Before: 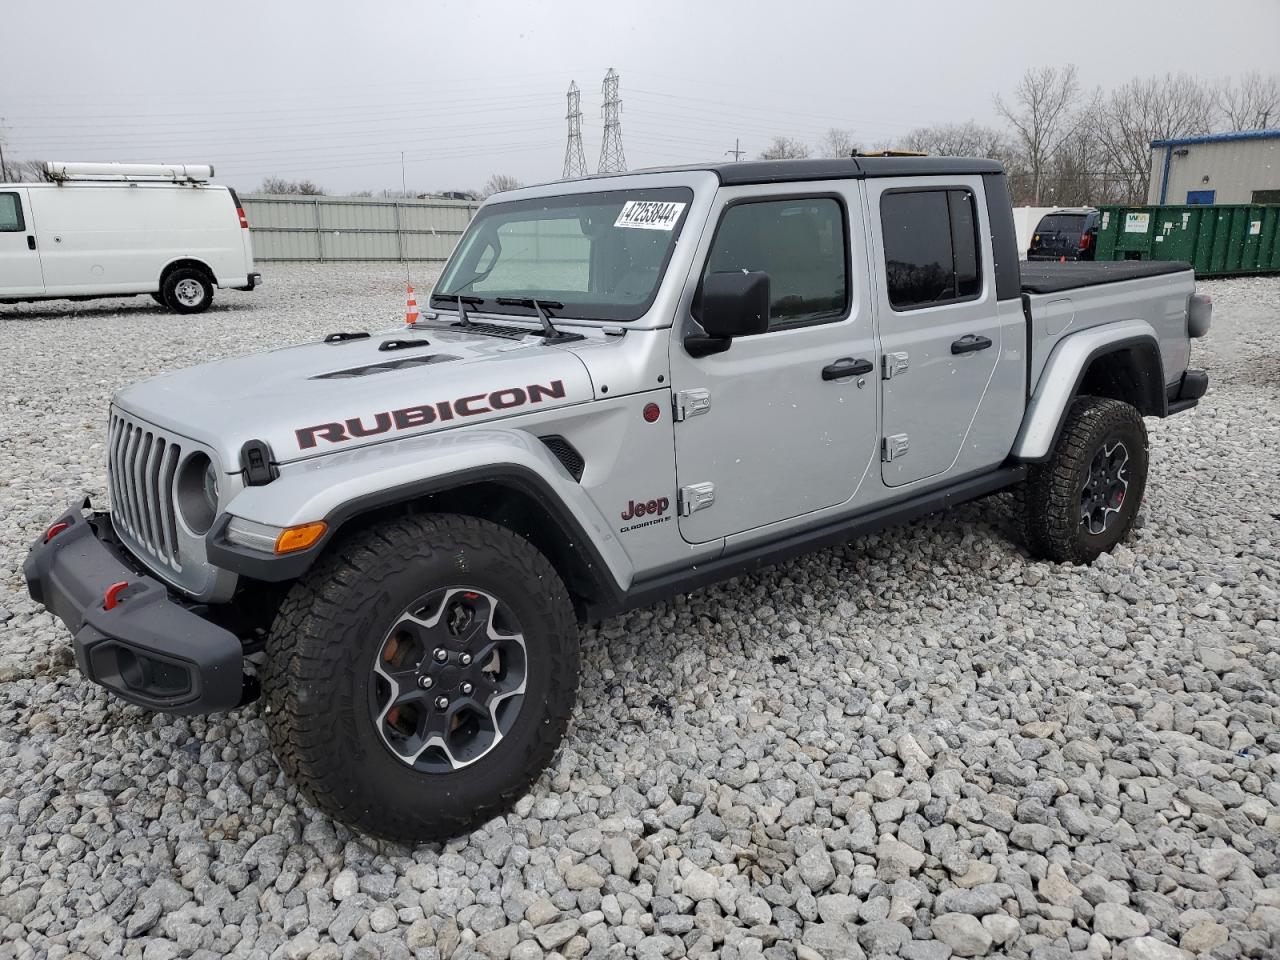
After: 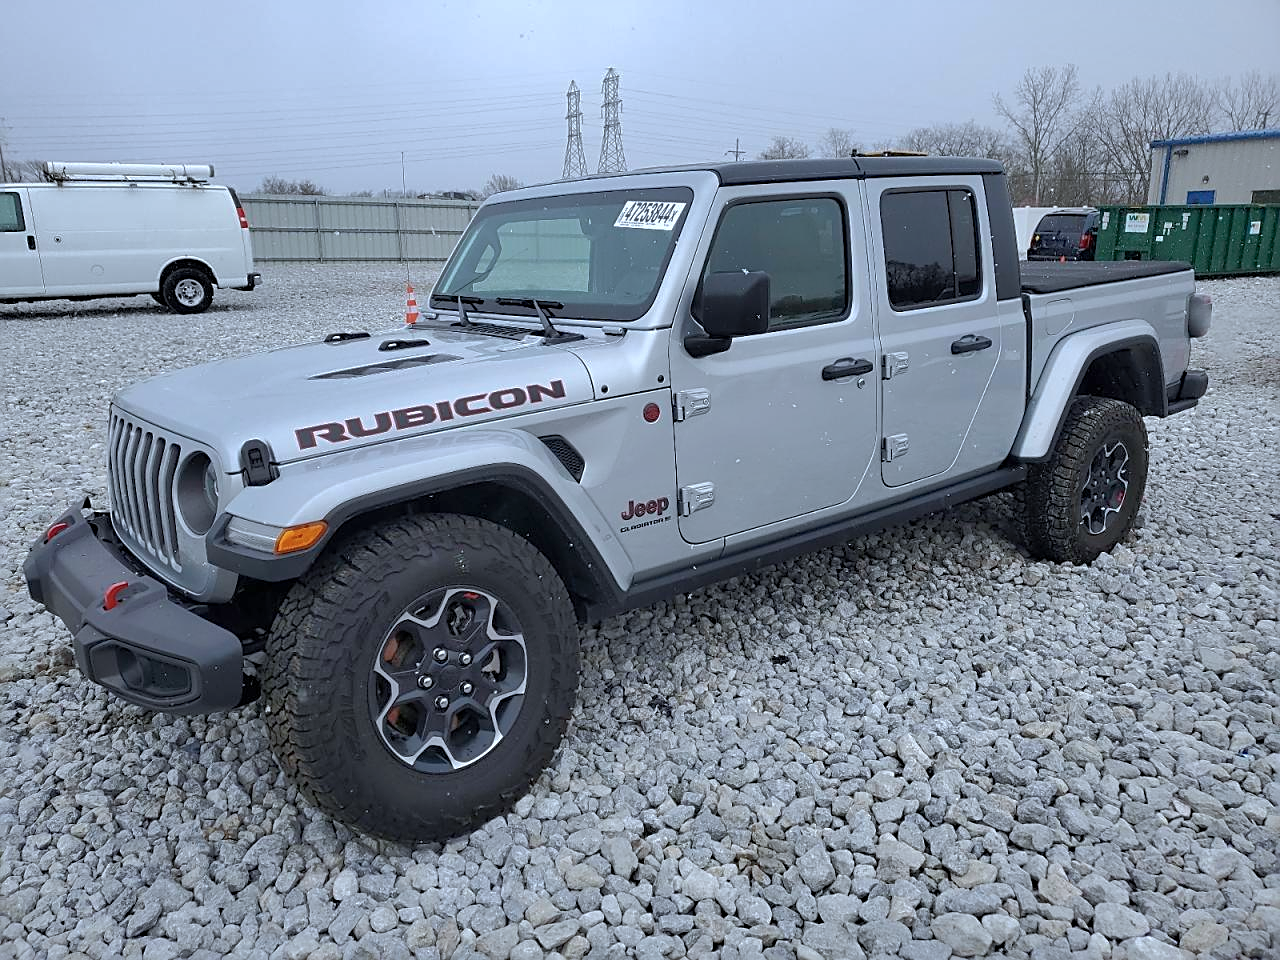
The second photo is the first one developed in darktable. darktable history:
sharpen: on, module defaults
shadows and highlights: on, module defaults
color calibration: x 0.37, y 0.382, temperature 4313.32 K
